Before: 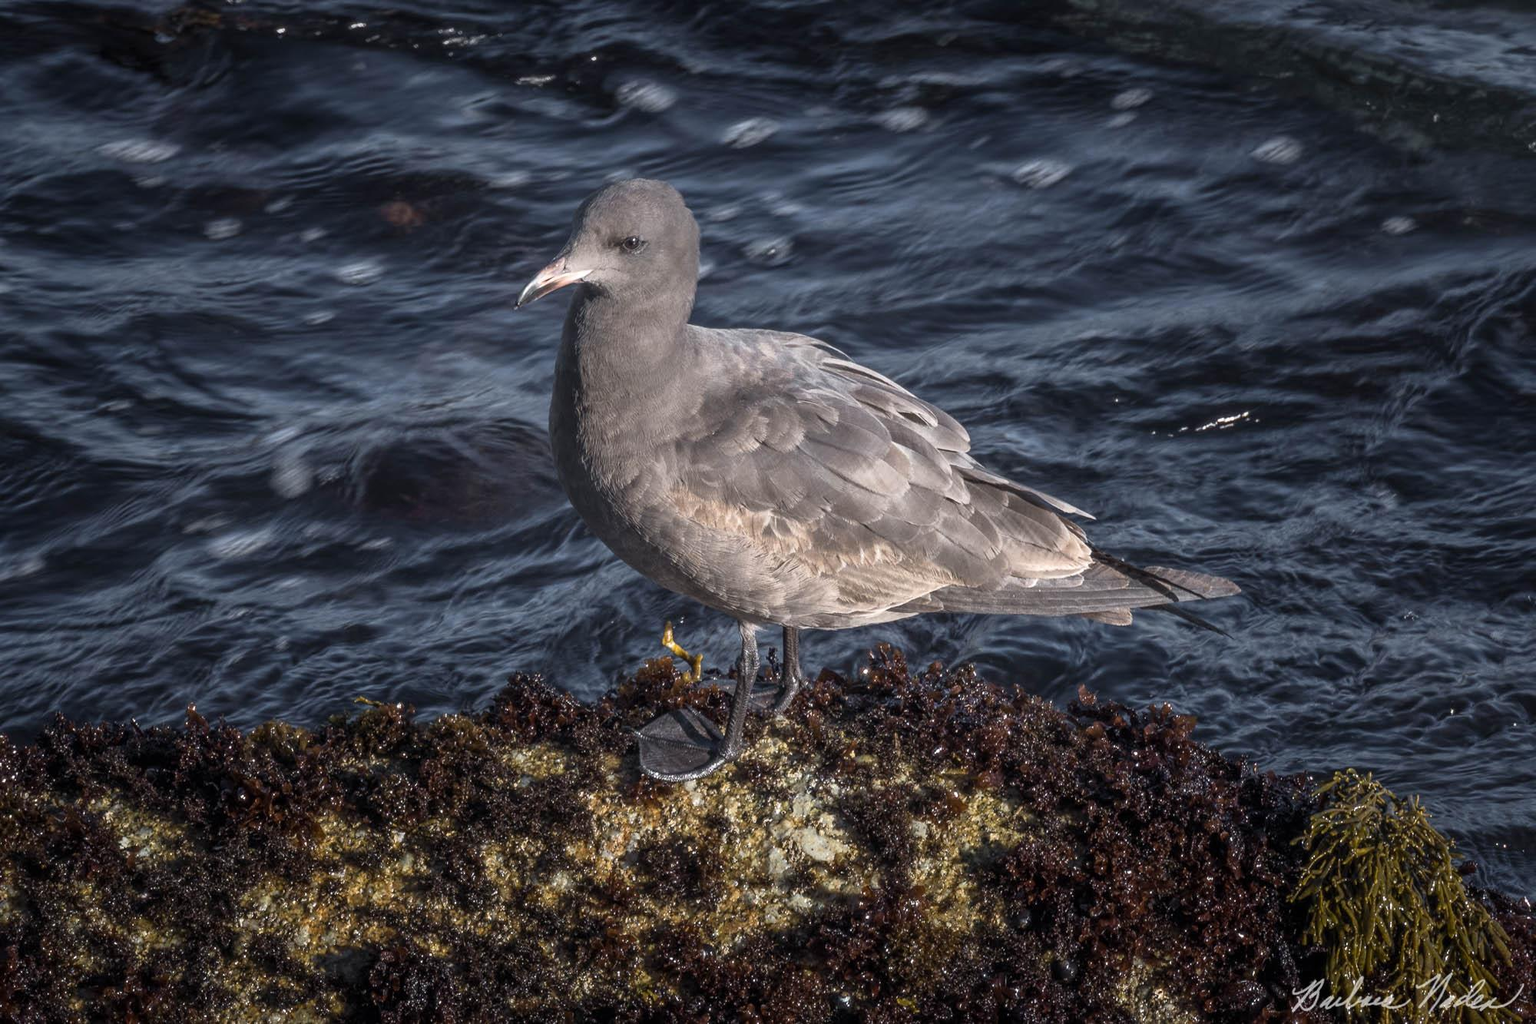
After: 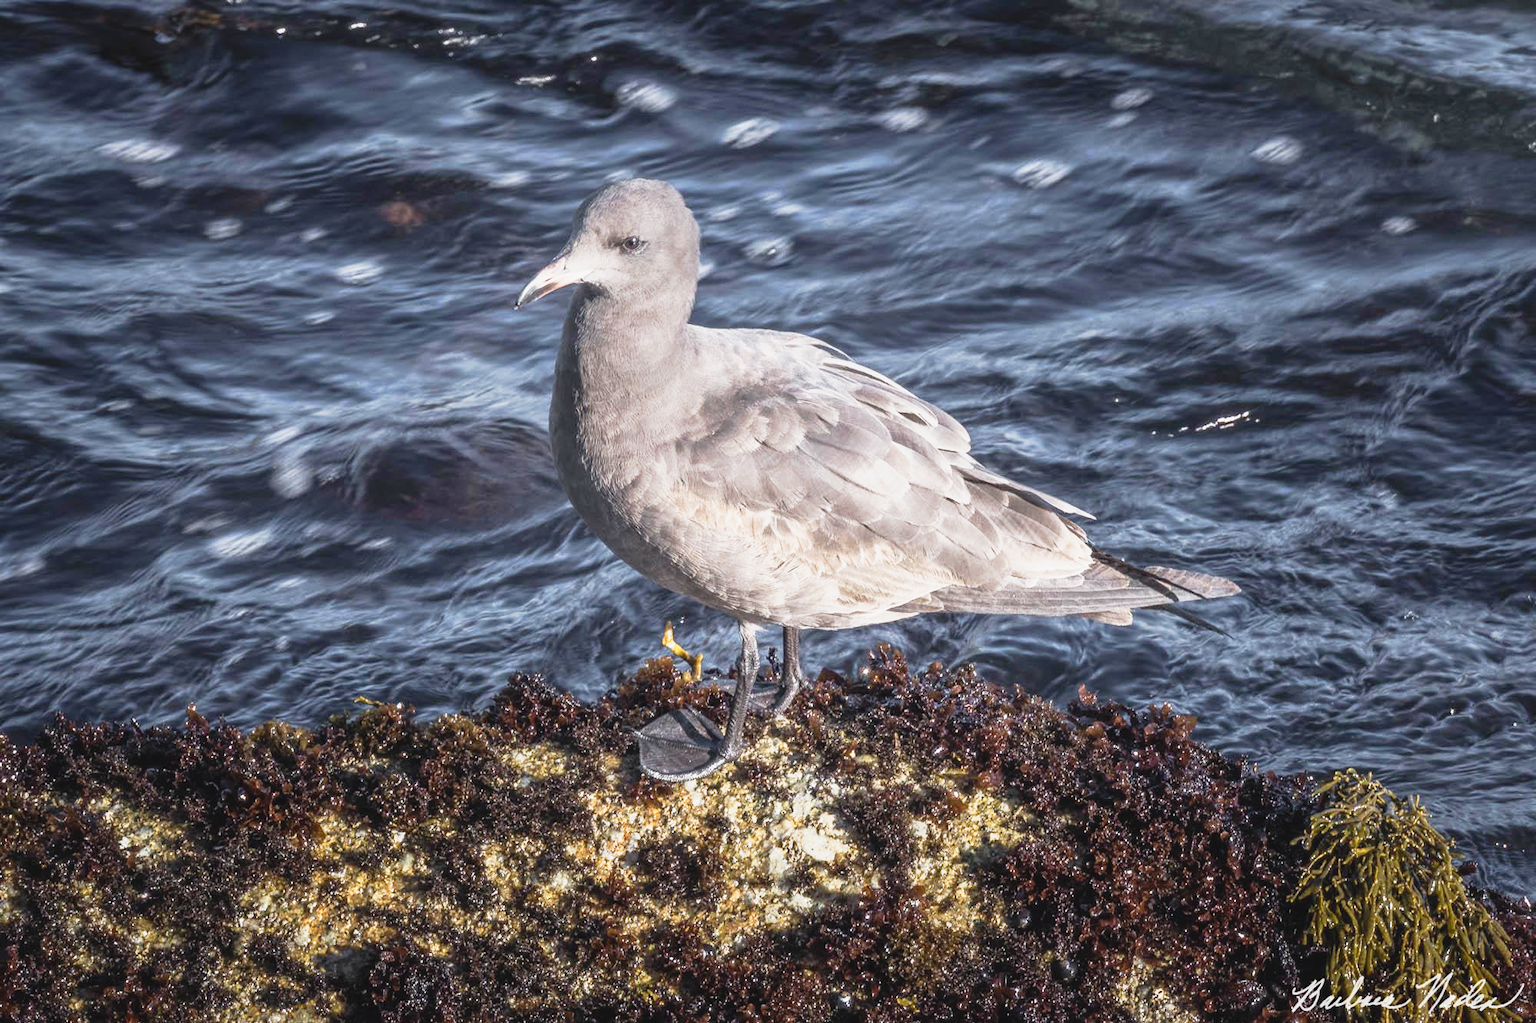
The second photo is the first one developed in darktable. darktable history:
tone curve: curves: ch0 [(0, 0.052) (0.207, 0.35) (0.392, 0.592) (0.54, 0.803) (0.725, 0.922) (0.99, 0.974)], preserve colors none
